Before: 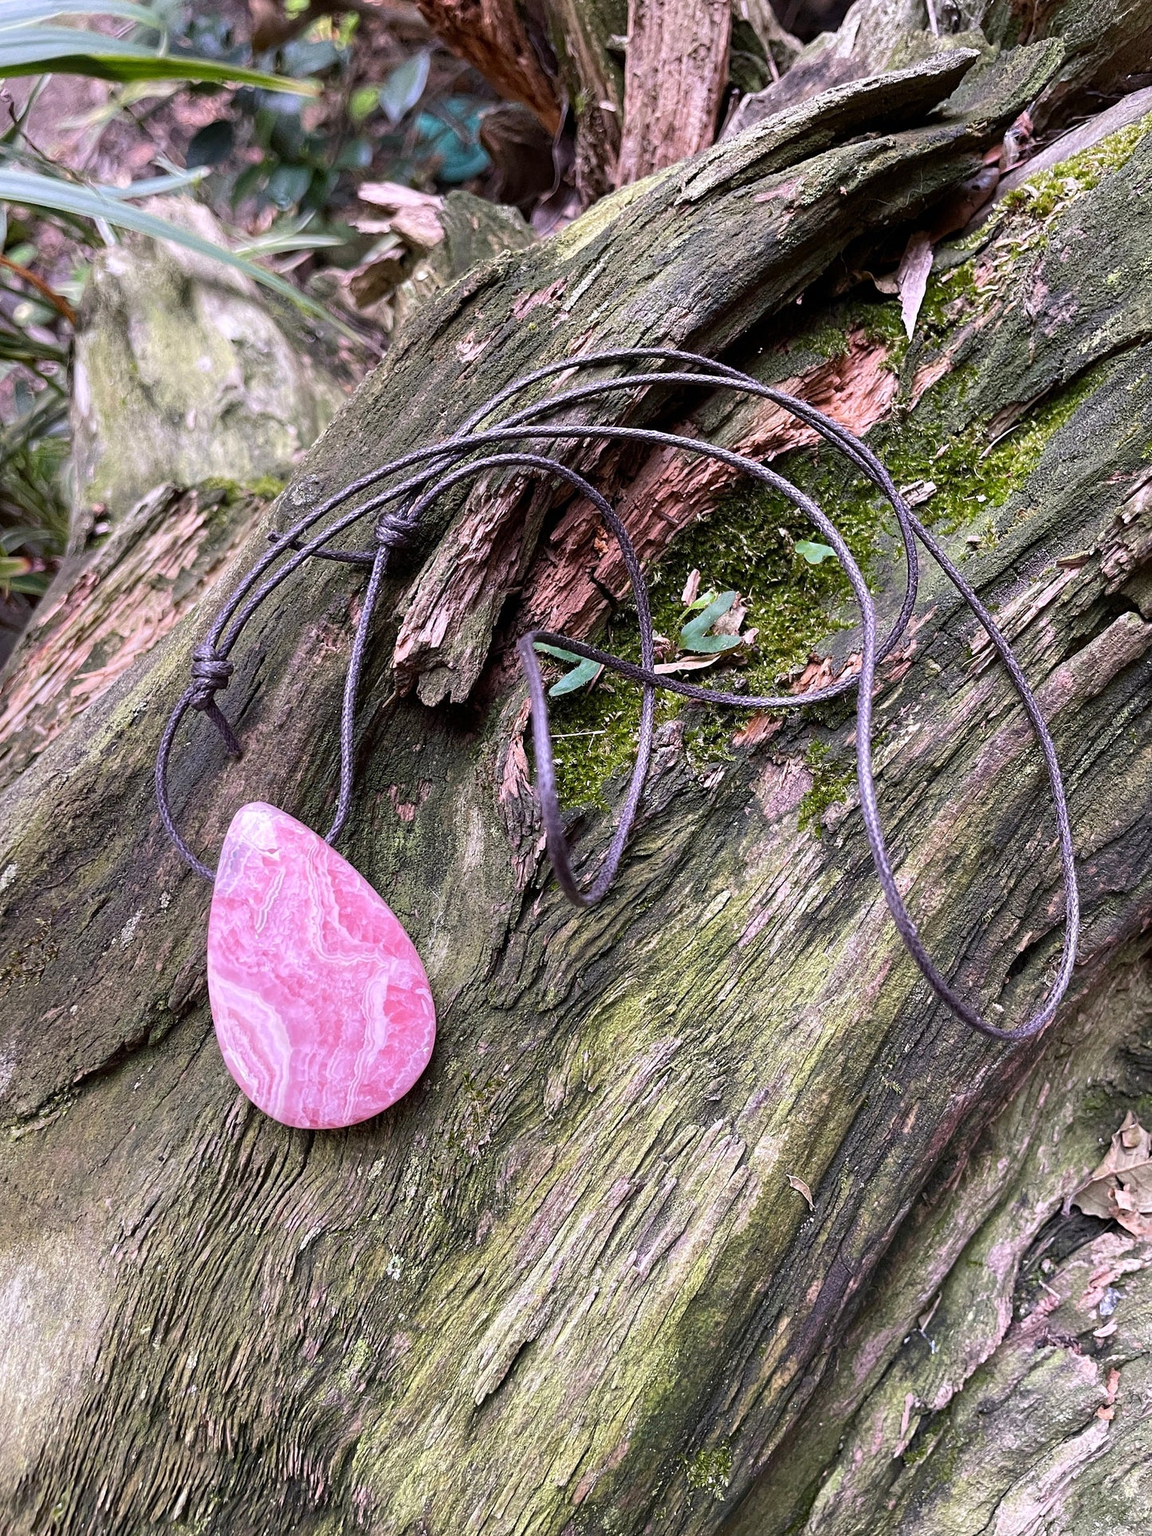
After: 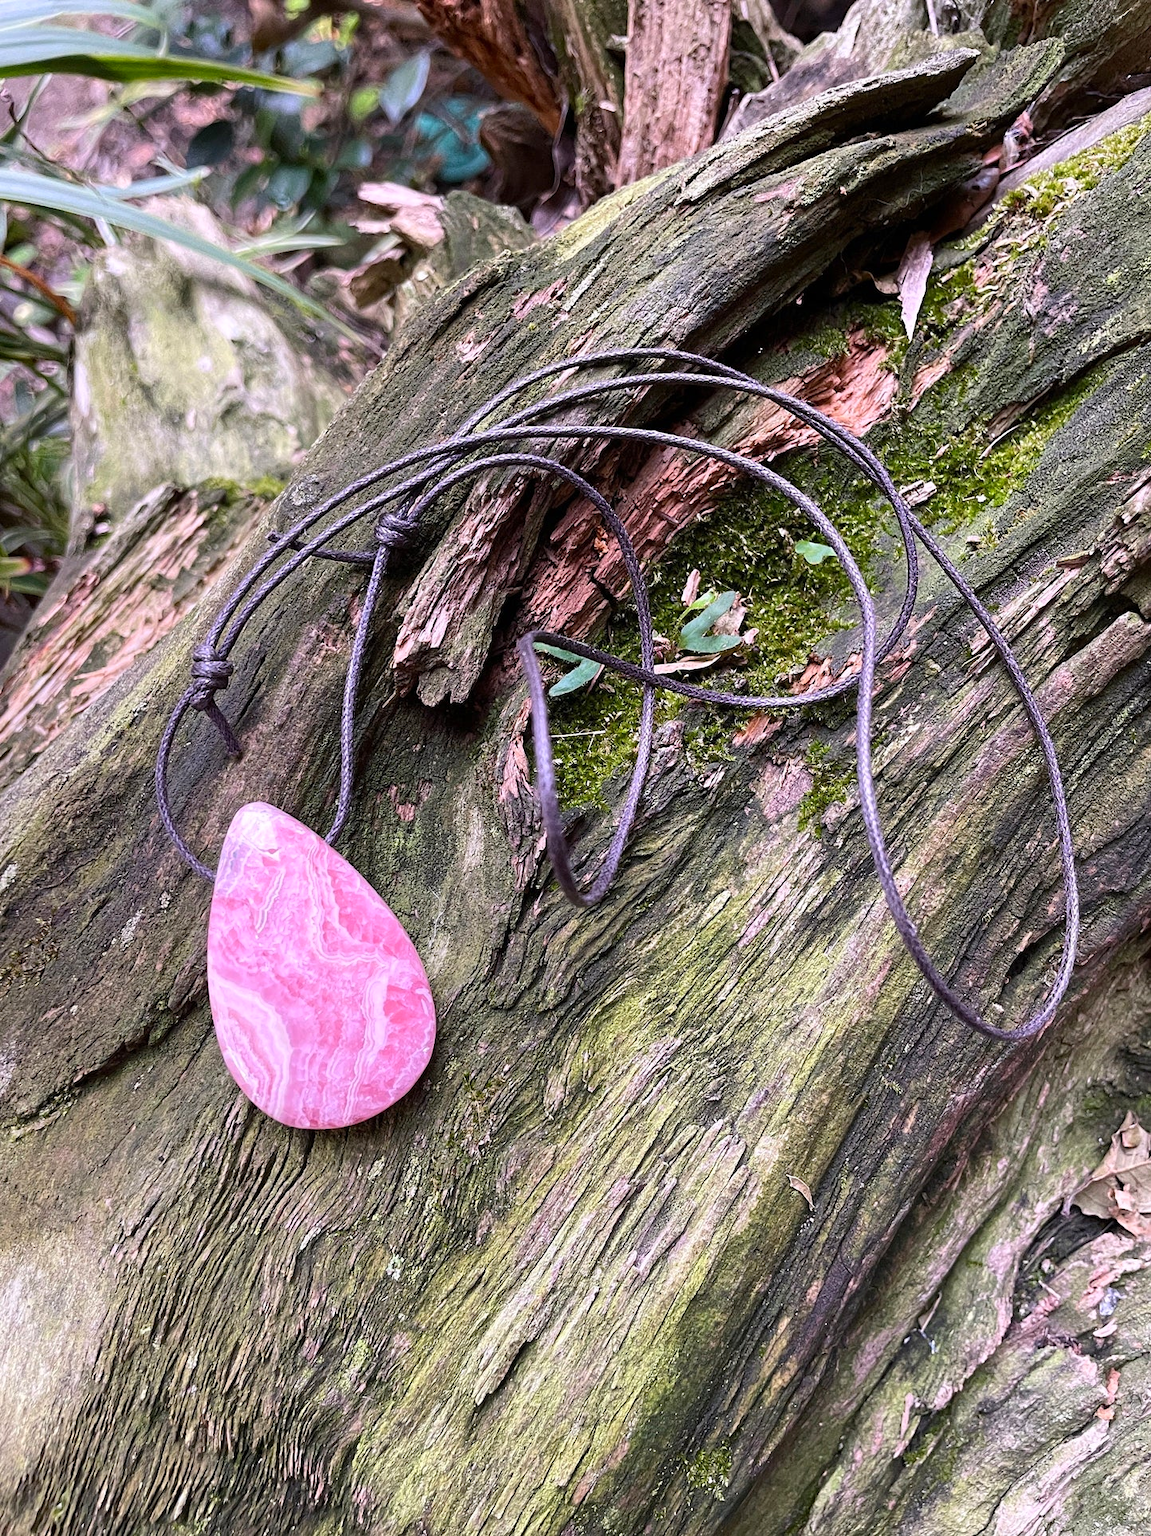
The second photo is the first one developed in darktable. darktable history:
tone equalizer: -7 EV 0.134 EV, mask exposure compensation -0.497 EV
contrast brightness saturation: contrast 0.096, brightness 0.03, saturation 0.094
